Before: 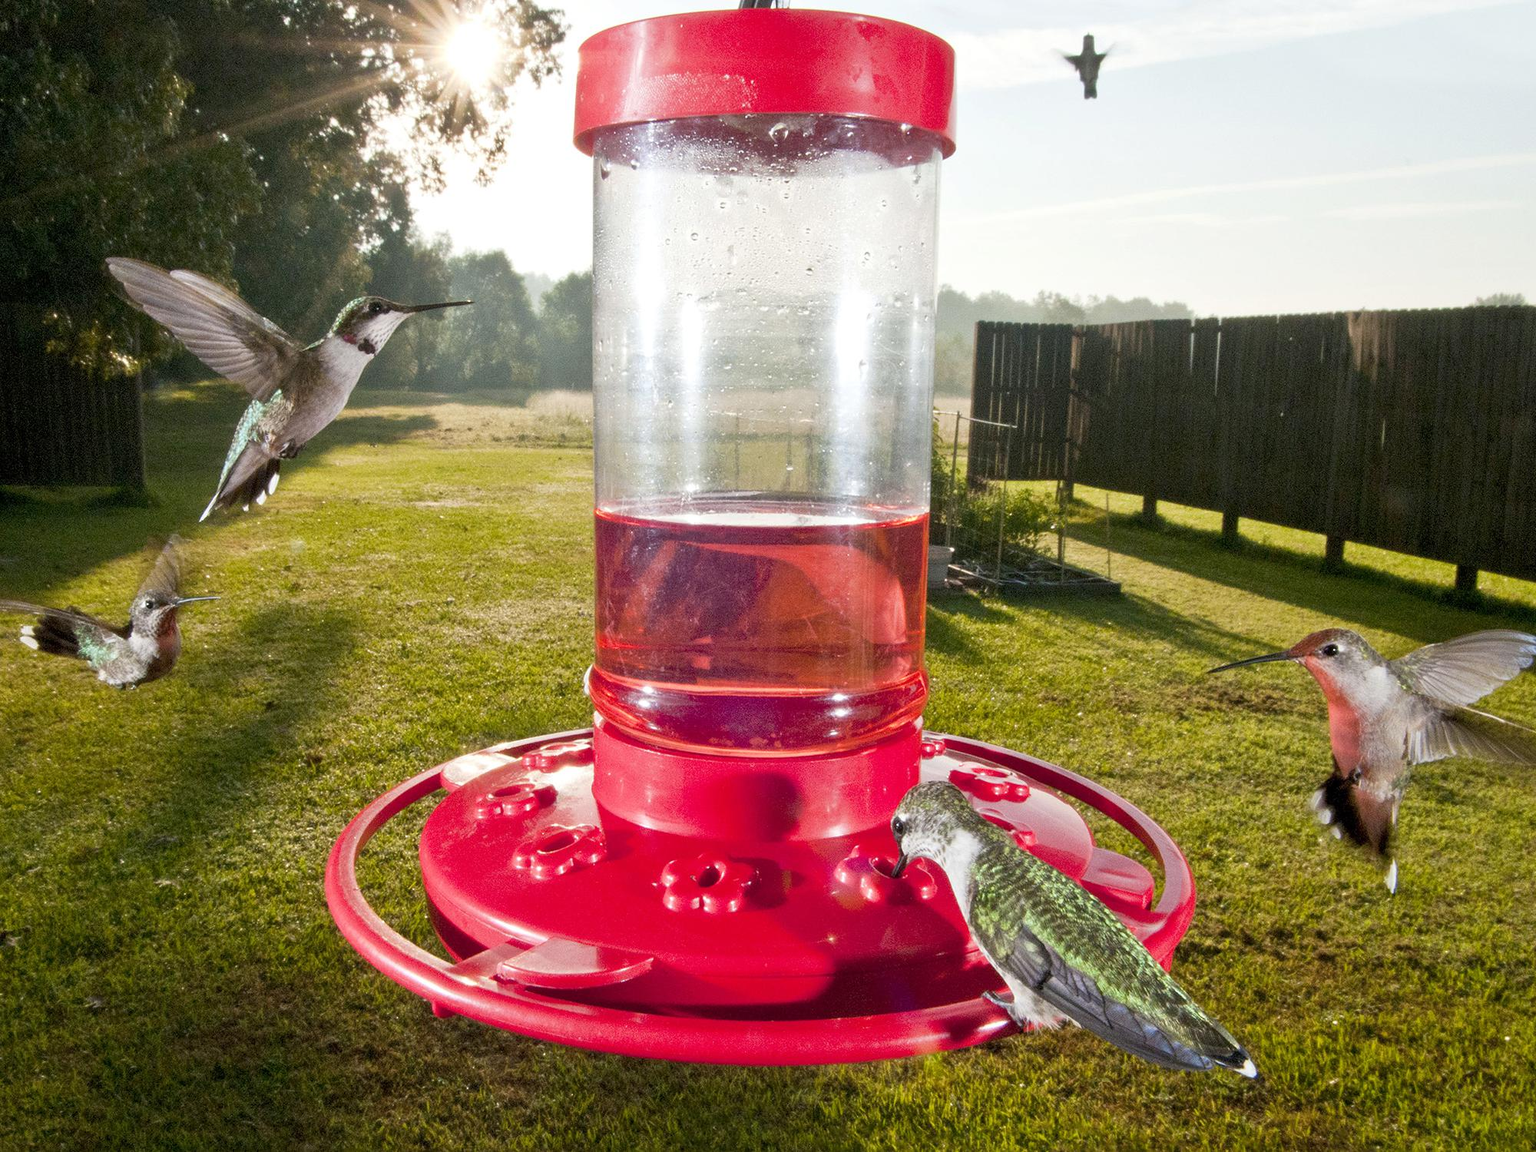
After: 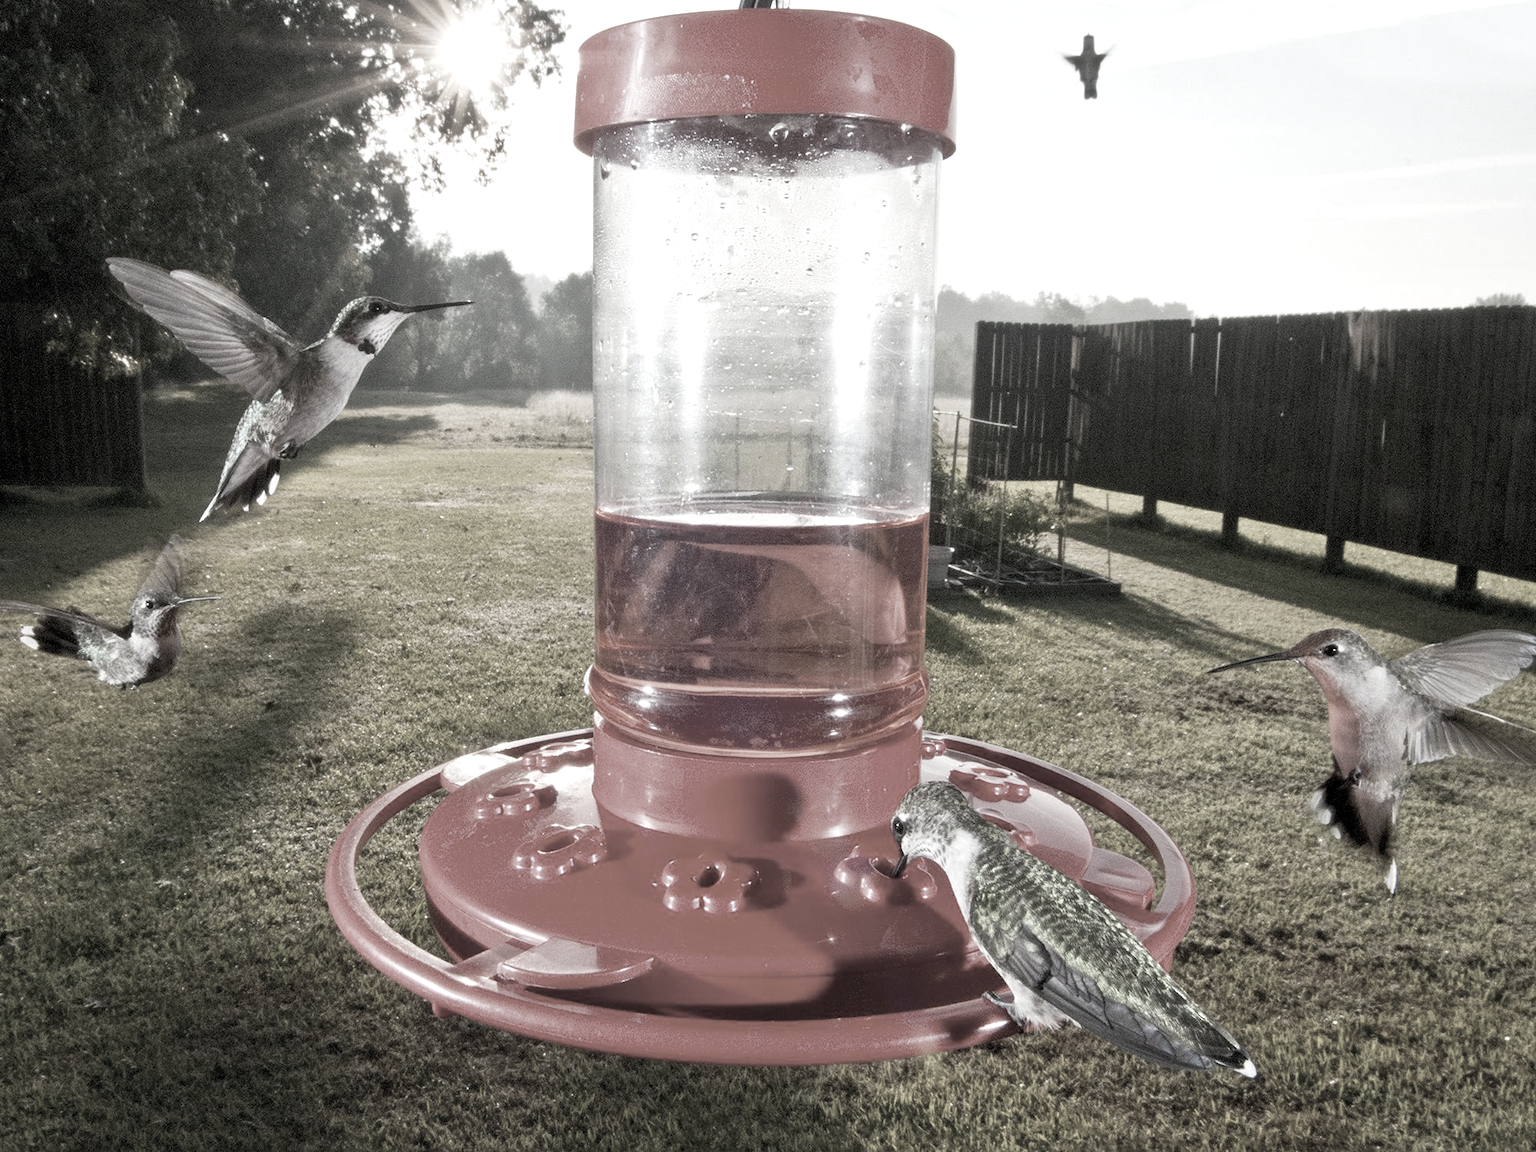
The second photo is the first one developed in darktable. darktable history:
levels: levels [0, 0.476, 0.951]
color correction: saturation 0.2
